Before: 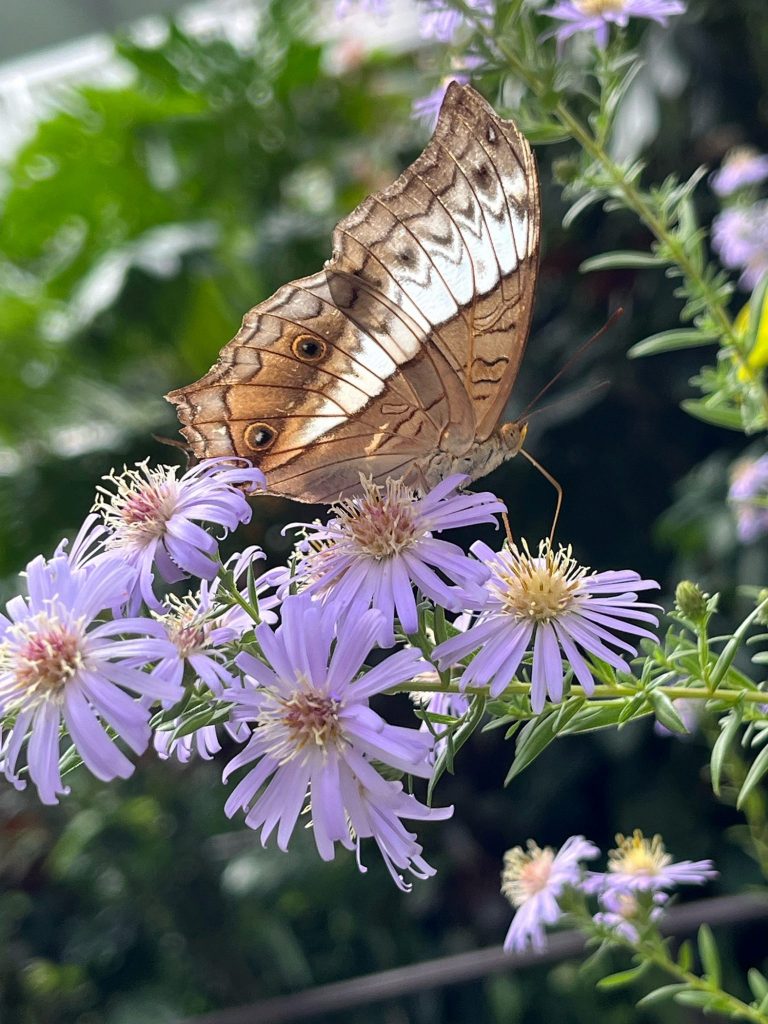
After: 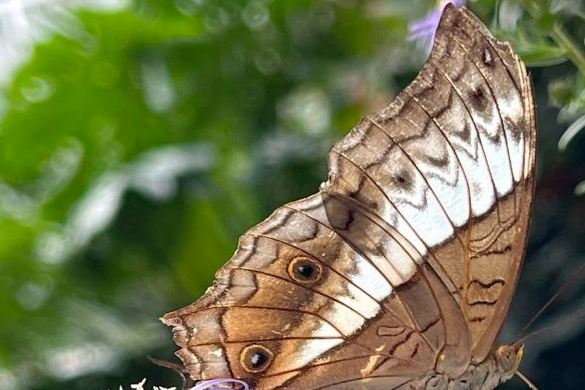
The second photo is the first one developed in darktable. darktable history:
haze removal: compatibility mode true, adaptive false
crop: left 0.579%, top 7.627%, right 23.167%, bottom 54.275%
